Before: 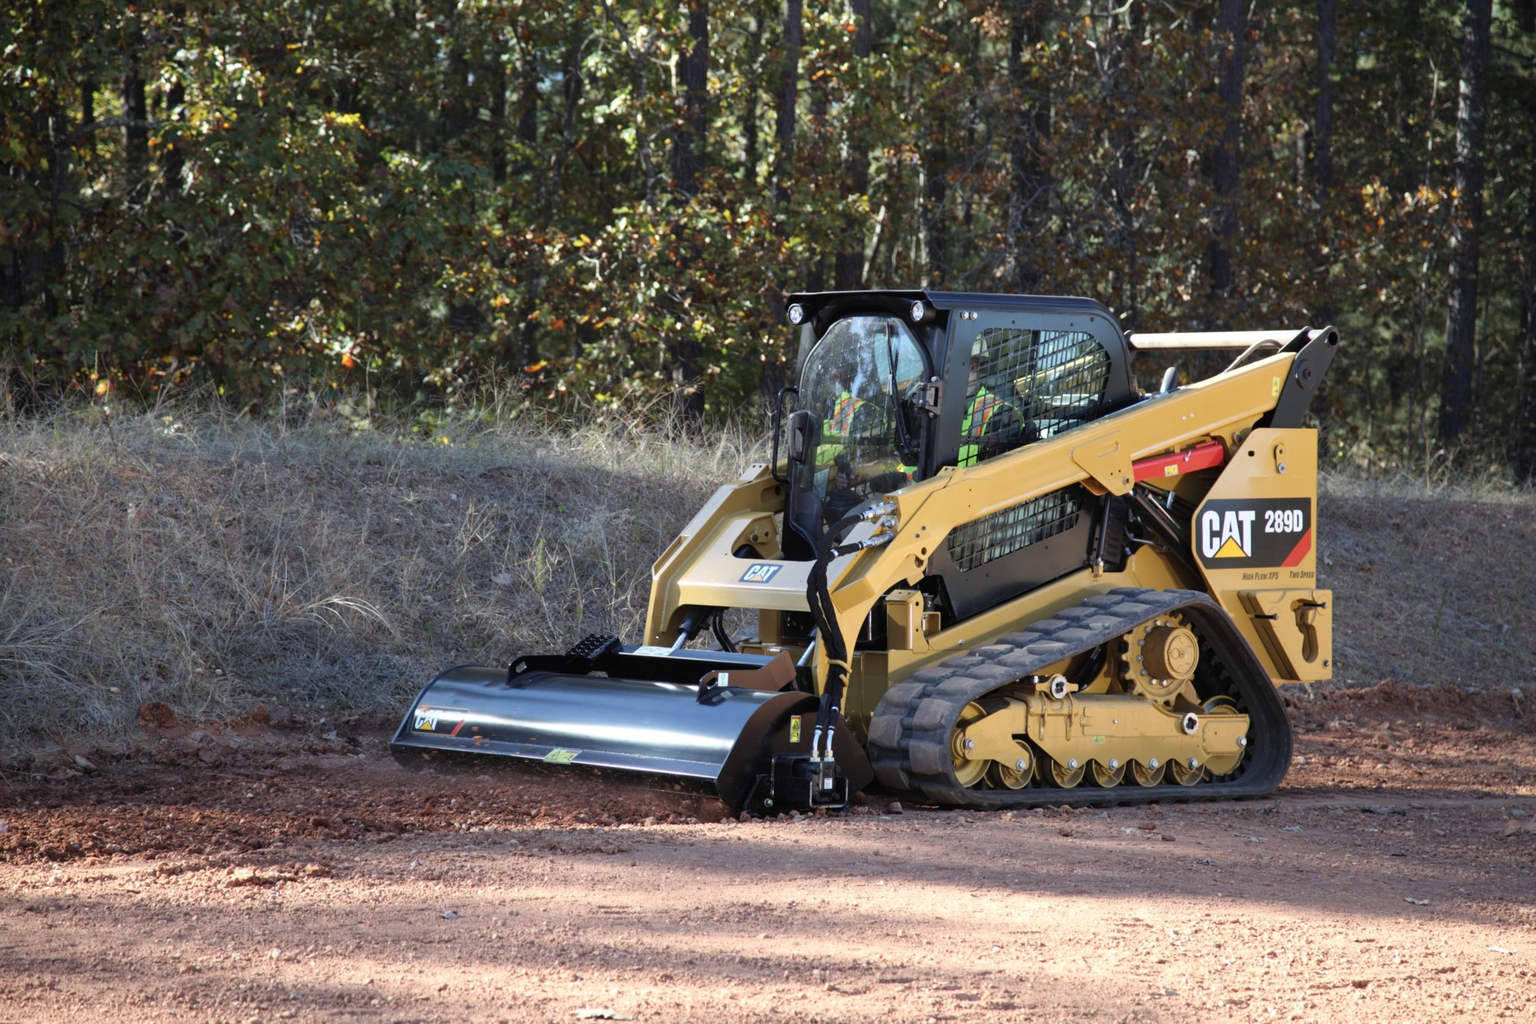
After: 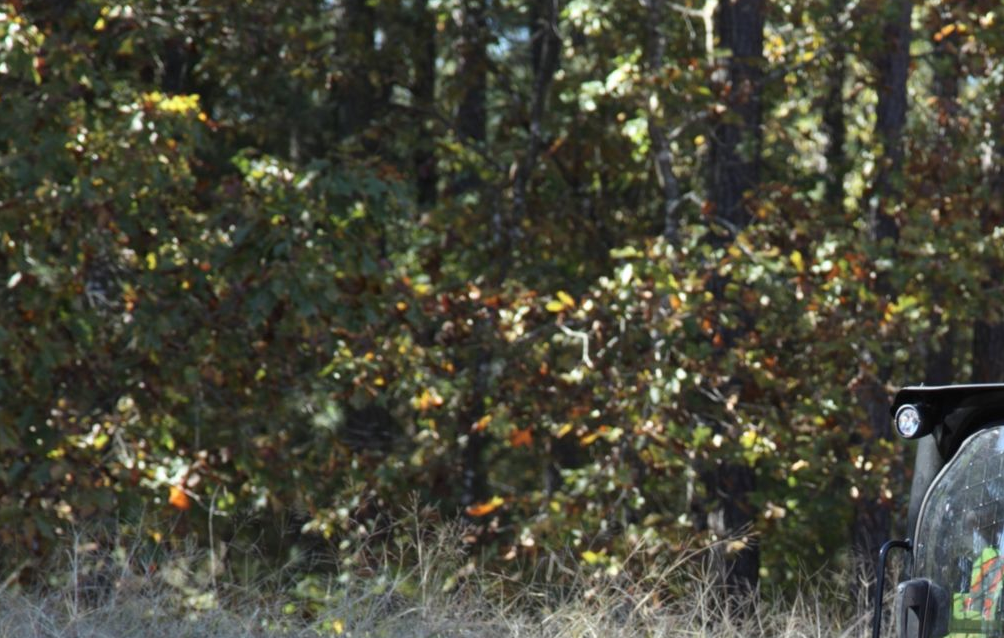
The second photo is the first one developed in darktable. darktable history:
crop: left 15.511%, top 5.456%, right 44.315%, bottom 56.266%
